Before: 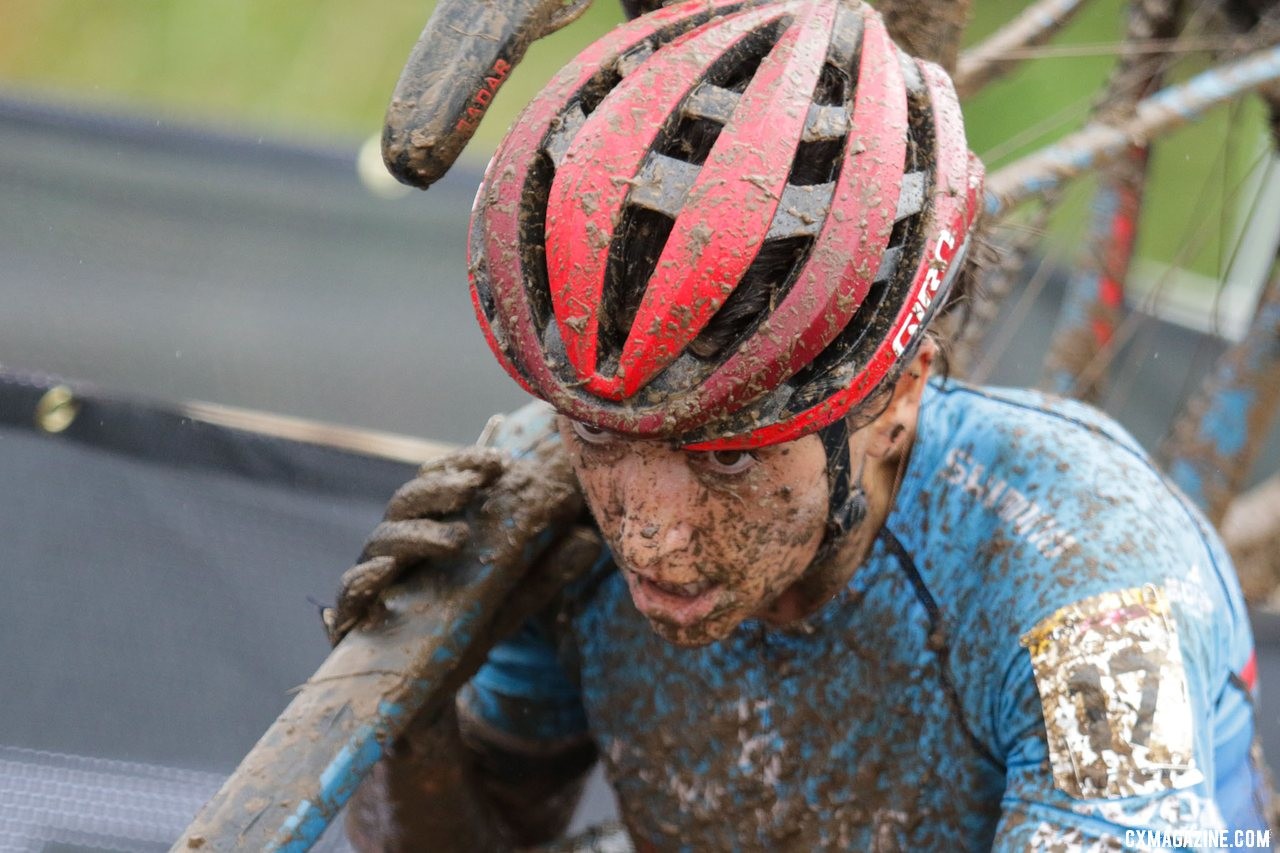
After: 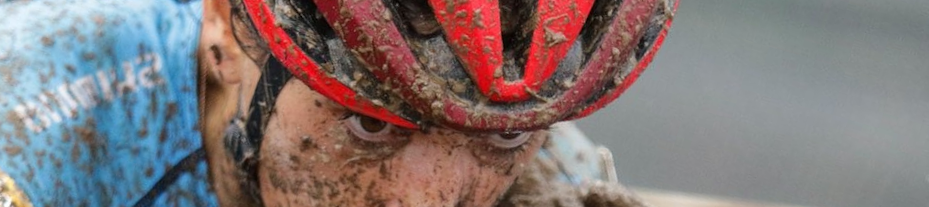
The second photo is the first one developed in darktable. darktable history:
crop and rotate: angle 16.12°, top 30.835%, bottom 35.653%
tone equalizer: on, module defaults
